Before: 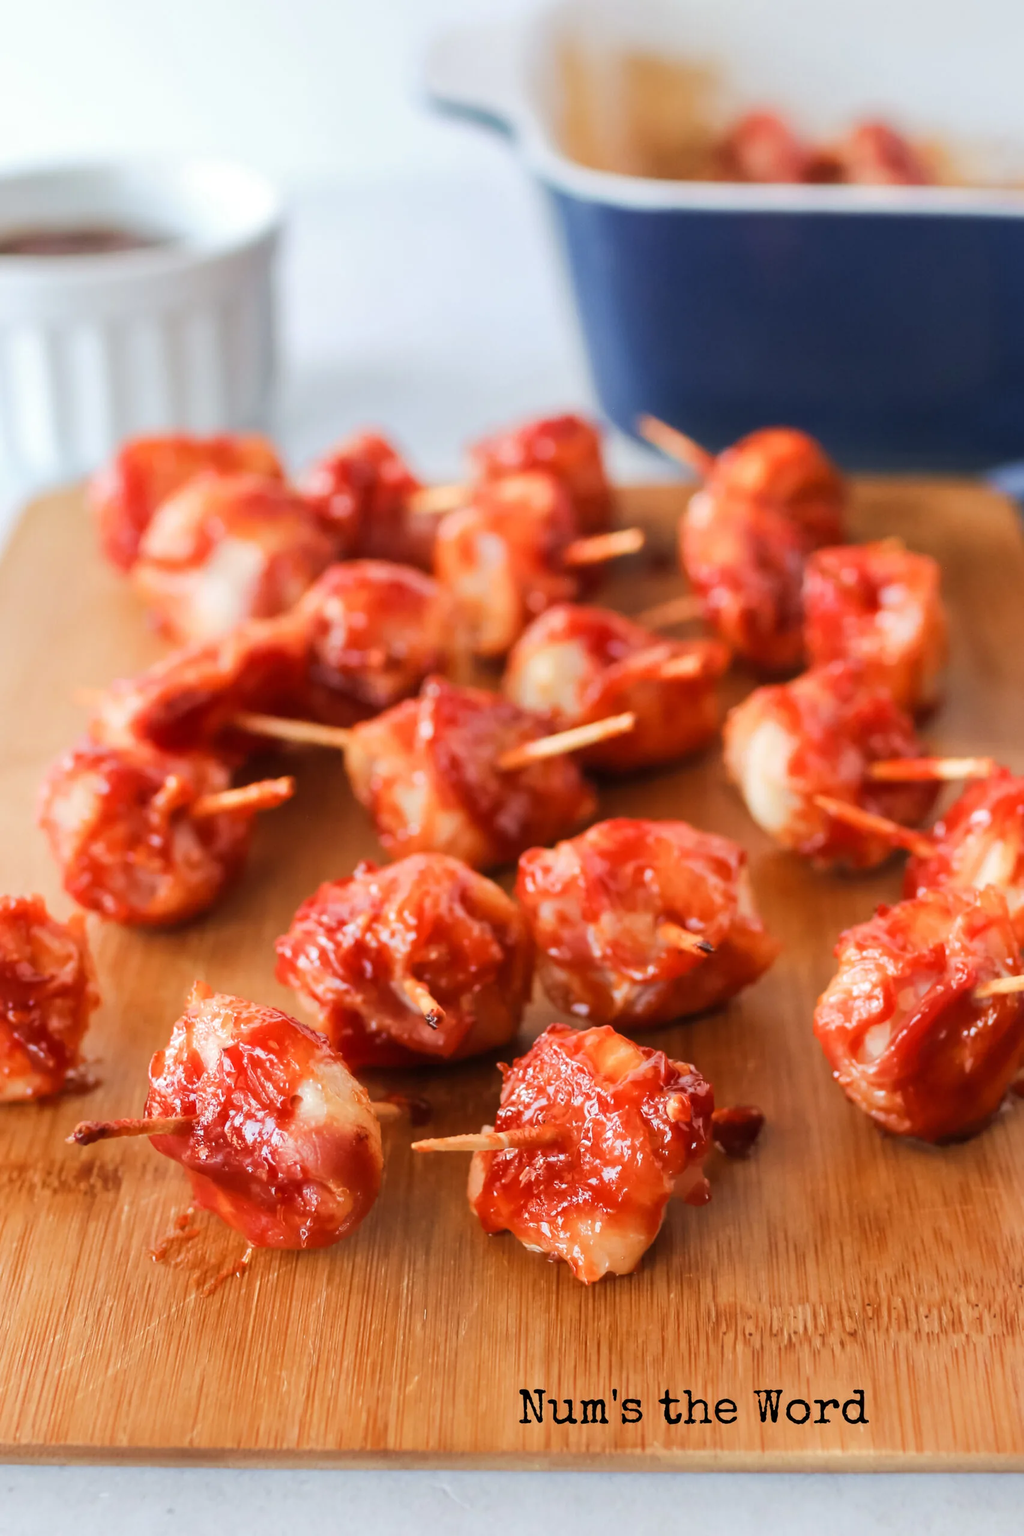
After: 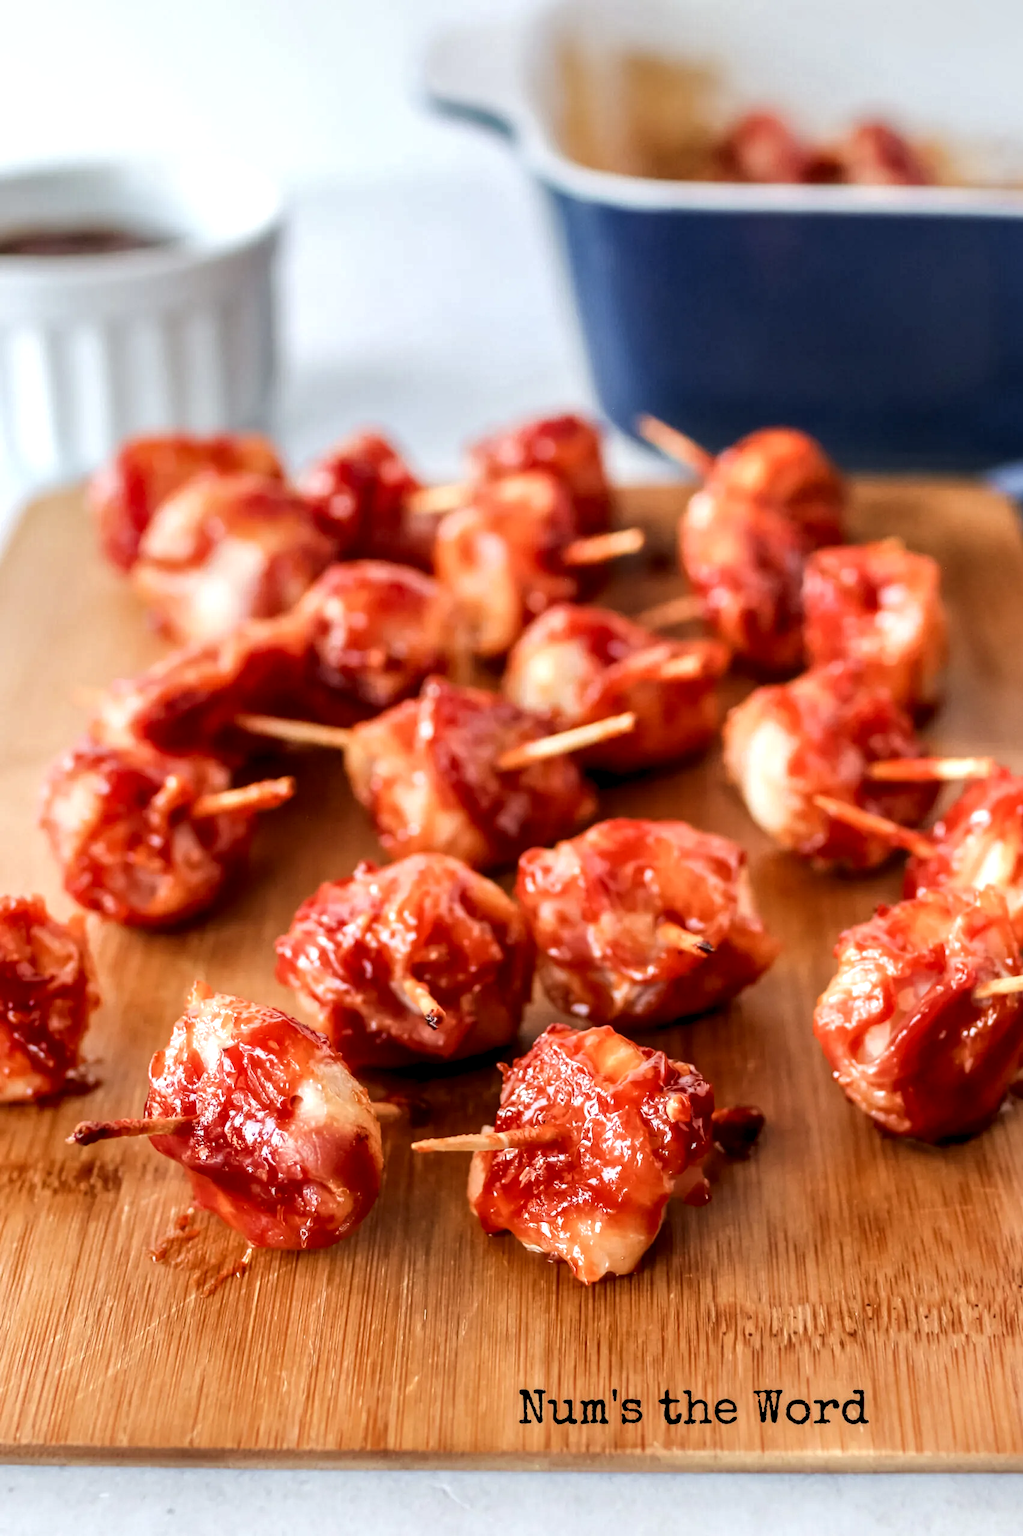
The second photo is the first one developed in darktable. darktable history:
local contrast: detail 160%
exposure: compensate highlight preservation false
